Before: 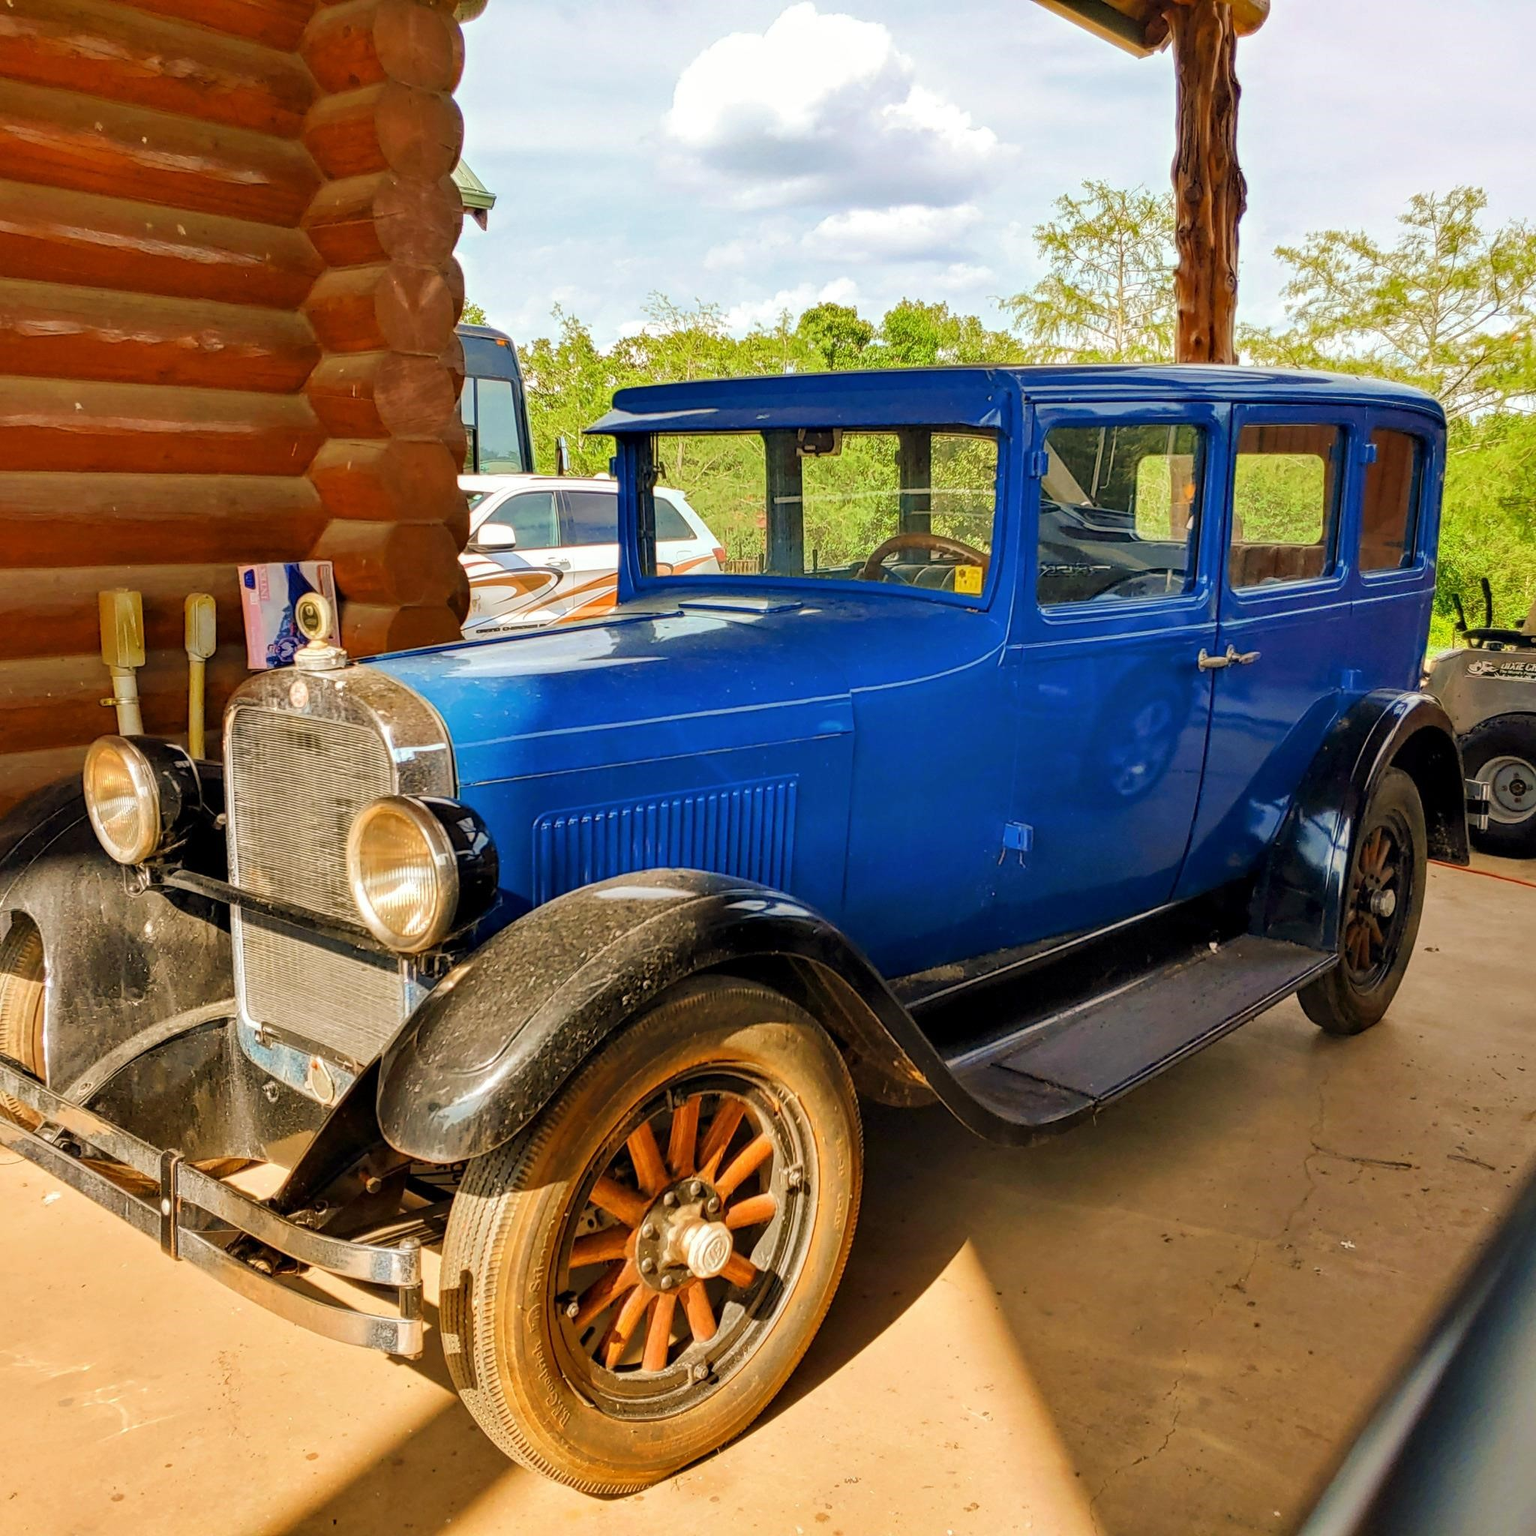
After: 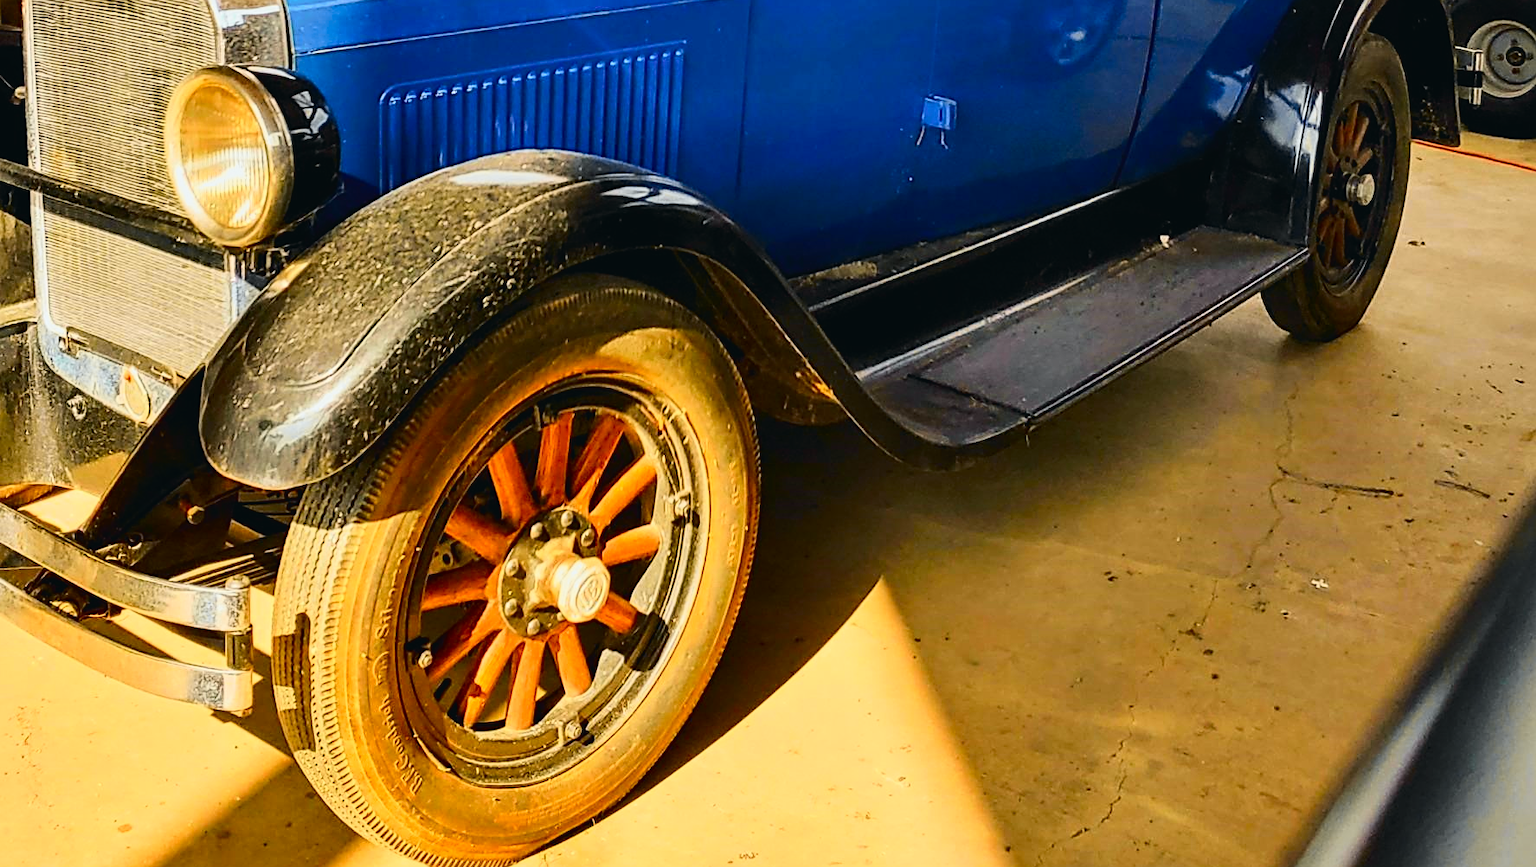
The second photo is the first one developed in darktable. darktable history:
tone curve: curves: ch0 [(0, 0.026) (0.058, 0.049) (0.246, 0.214) (0.437, 0.498) (0.55, 0.644) (0.657, 0.767) (0.822, 0.9) (1, 0.961)]; ch1 [(0, 0) (0.346, 0.307) (0.408, 0.369) (0.453, 0.457) (0.476, 0.489) (0.502, 0.493) (0.521, 0.515) (0.537, 0.531) (0.612, 0.641) (0.676, 0.728) (1, 1)]; ch2 [(0, 0) (0.346, 0.34) (0.434, 0.46) (0.485, 0.494) (0.5, 0.494) (0.511, 0.504) (0.537, 0.551) (0.579, 0.599) (0.625, 0.686) (1, 1)], color space Lab, independent channels, preserve colors none
sharpen: on, module defaults
crop and rotate: left 13.306%, top 48.129%, bottom 2.928%
